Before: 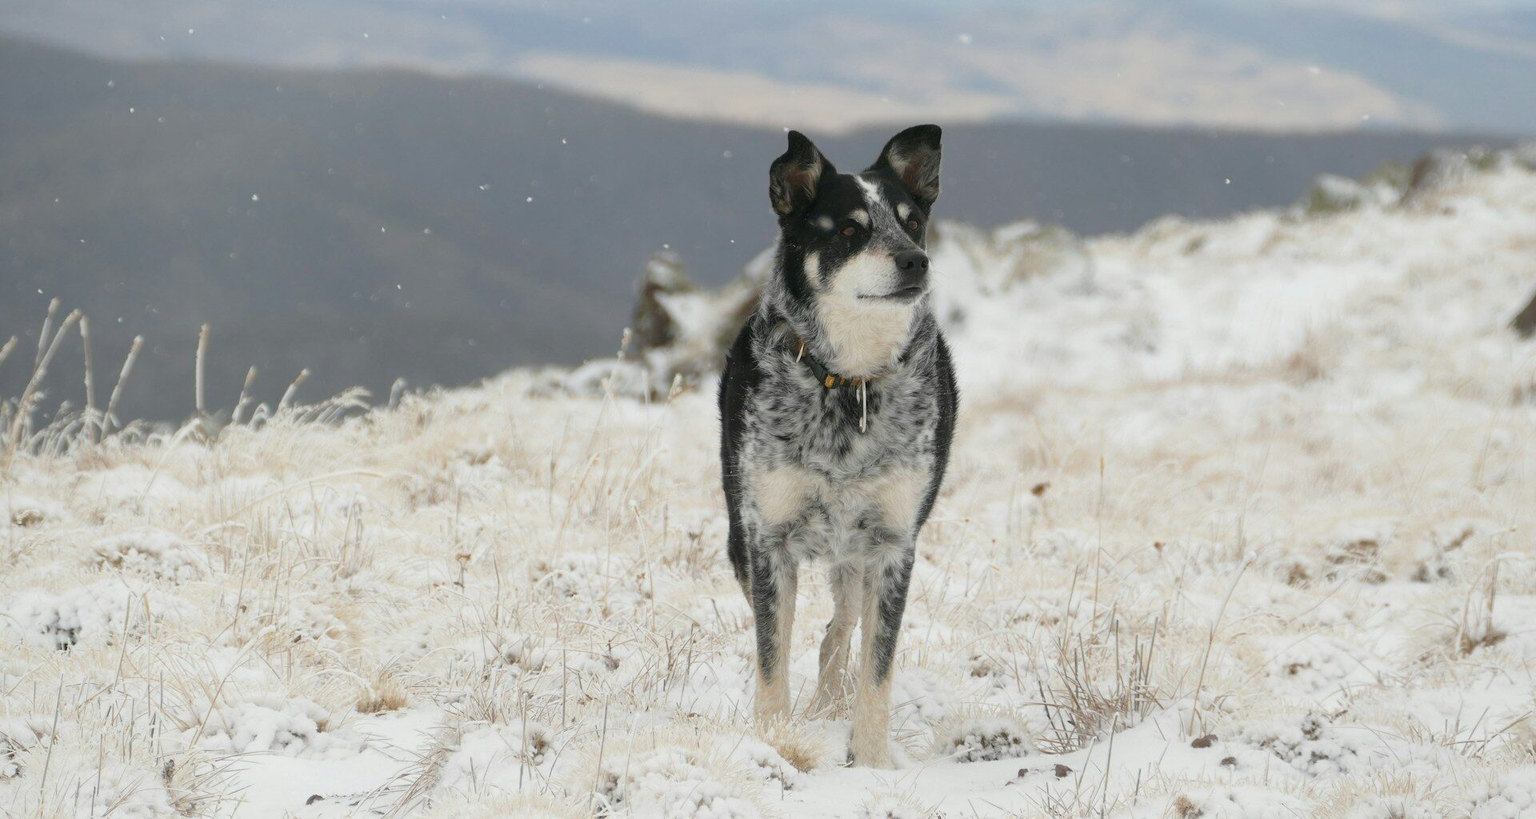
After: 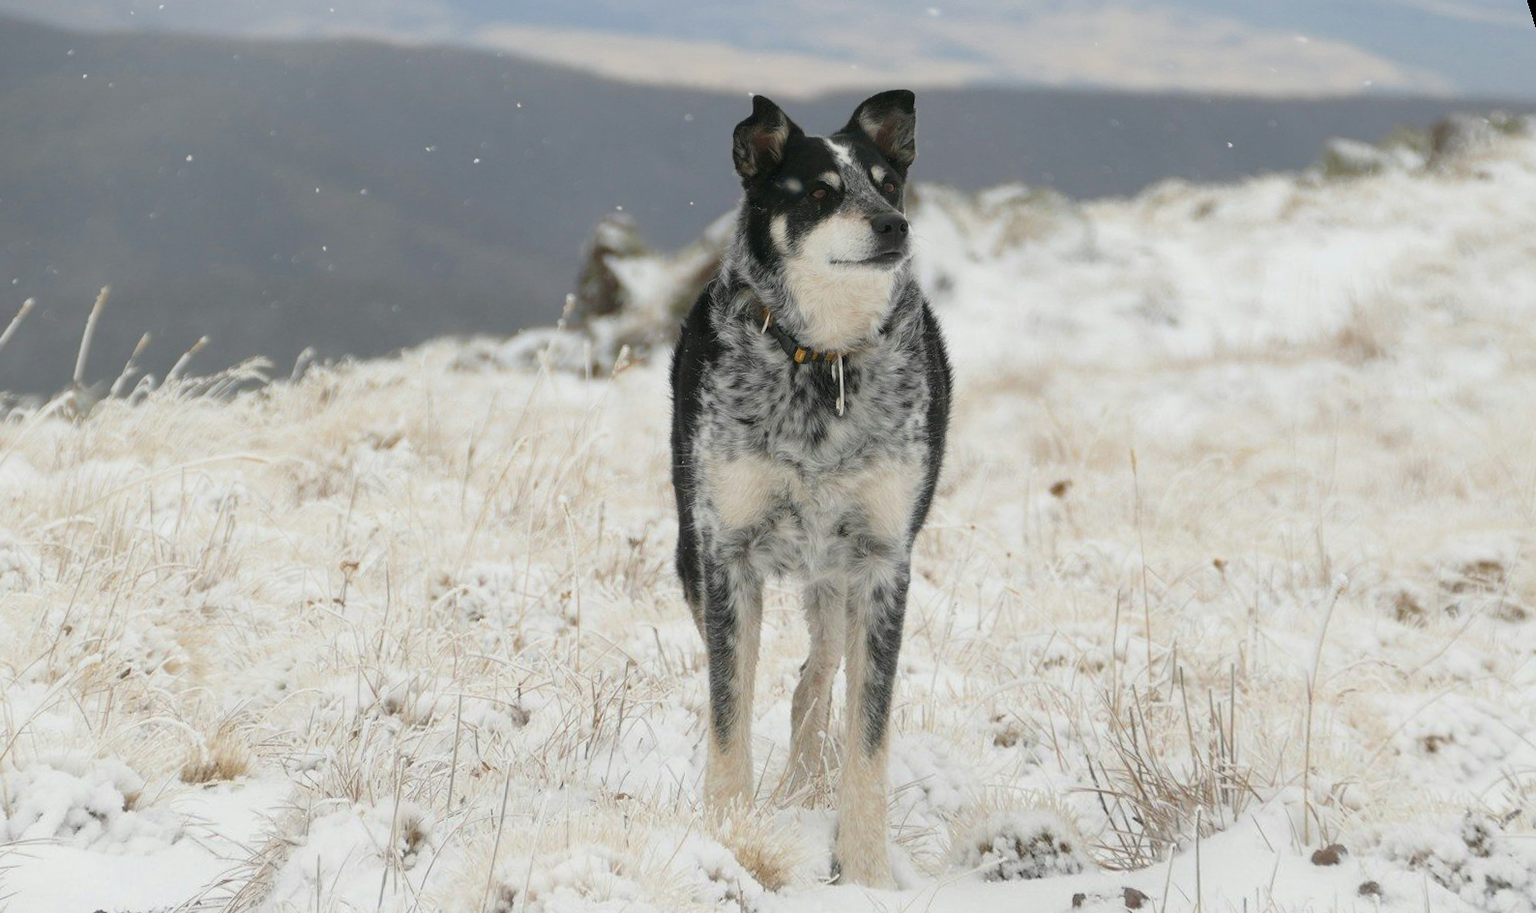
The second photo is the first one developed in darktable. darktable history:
rotate and perspective: rotation 0.72°, lens shift (vertical) -0.352, lens shift (horizontal) -0.051, crop left 0.152, crop right 0.859, crop top 0.019, crop bottom 0.964
crop: top 0.448%, right 0.264%, bottom 5.045%
